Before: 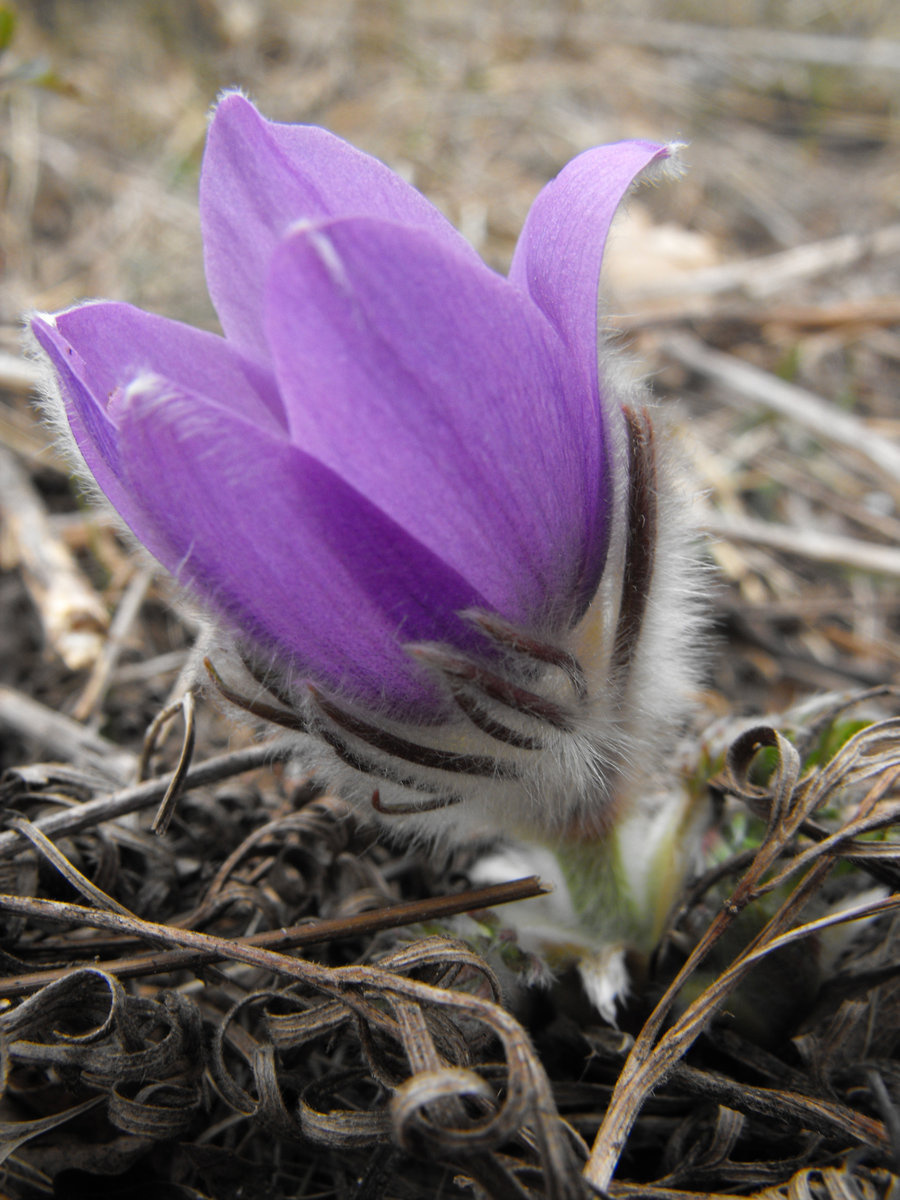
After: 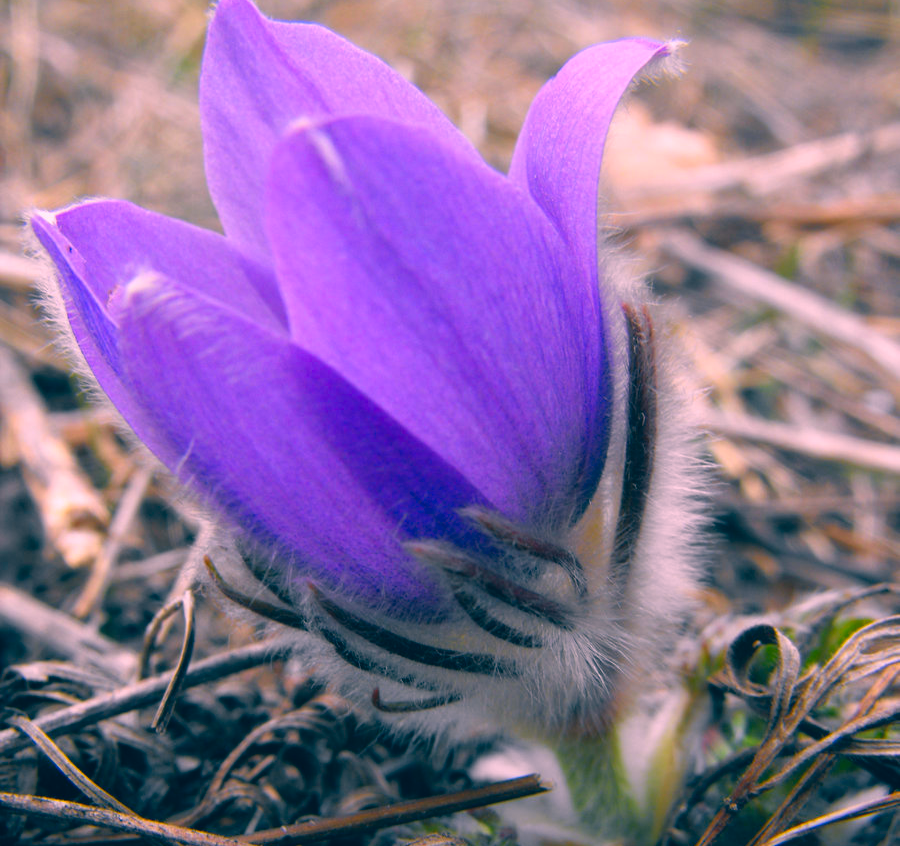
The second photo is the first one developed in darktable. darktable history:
crop and rotate: top 8.529%, bottom 20.922%
color correction: highlights a* 17.15, highlights b* 0.248, shadows a* -14.6, shadows b* -13.84, saturation 1.49
